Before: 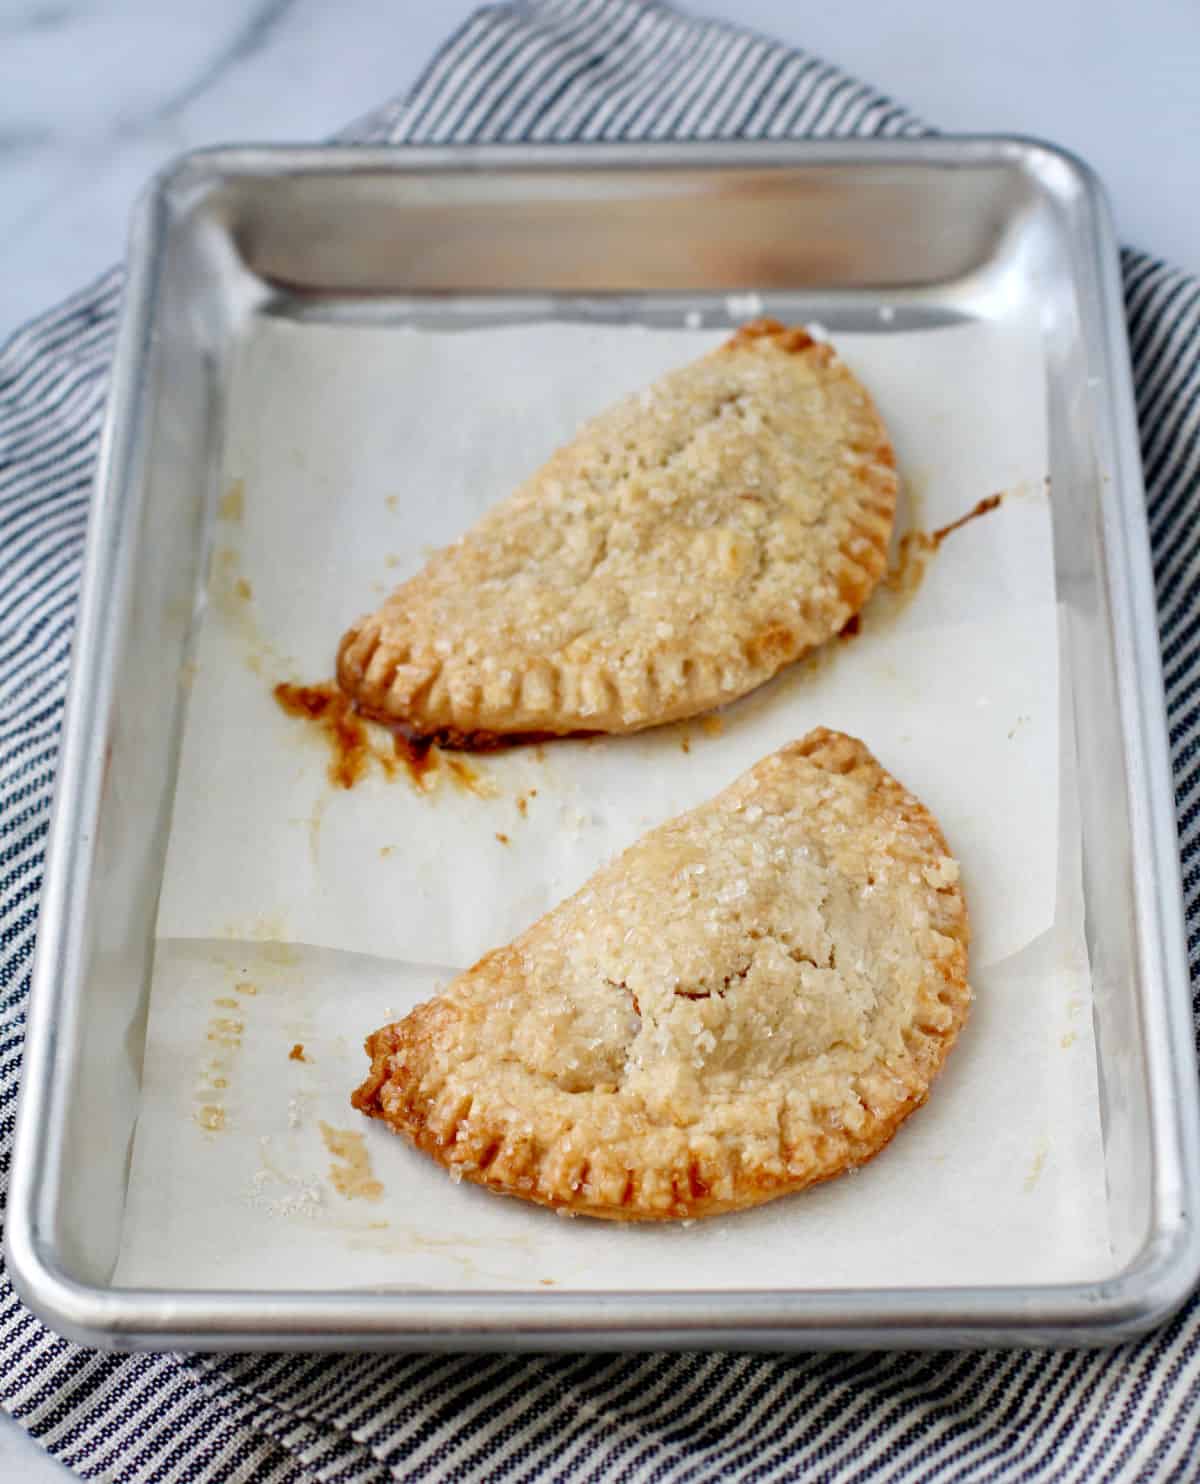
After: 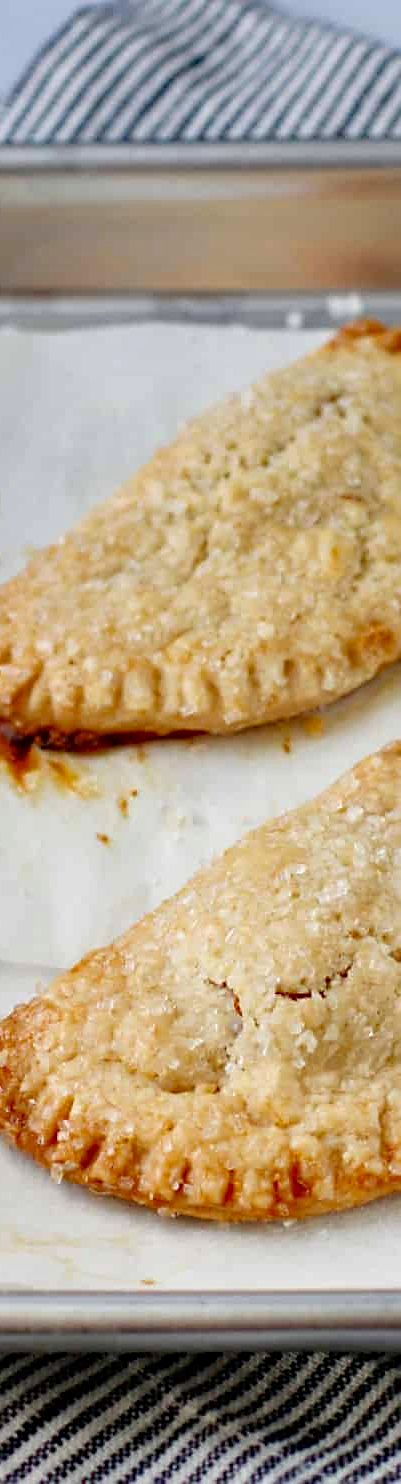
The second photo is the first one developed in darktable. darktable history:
tone equalizer: on, module defaults
crop: left 33.295%, right 33.273%
haze removal: compatibility mode true, adaptive false
sharpen: radius 1.893, amount 0.391, threshold 1.471
